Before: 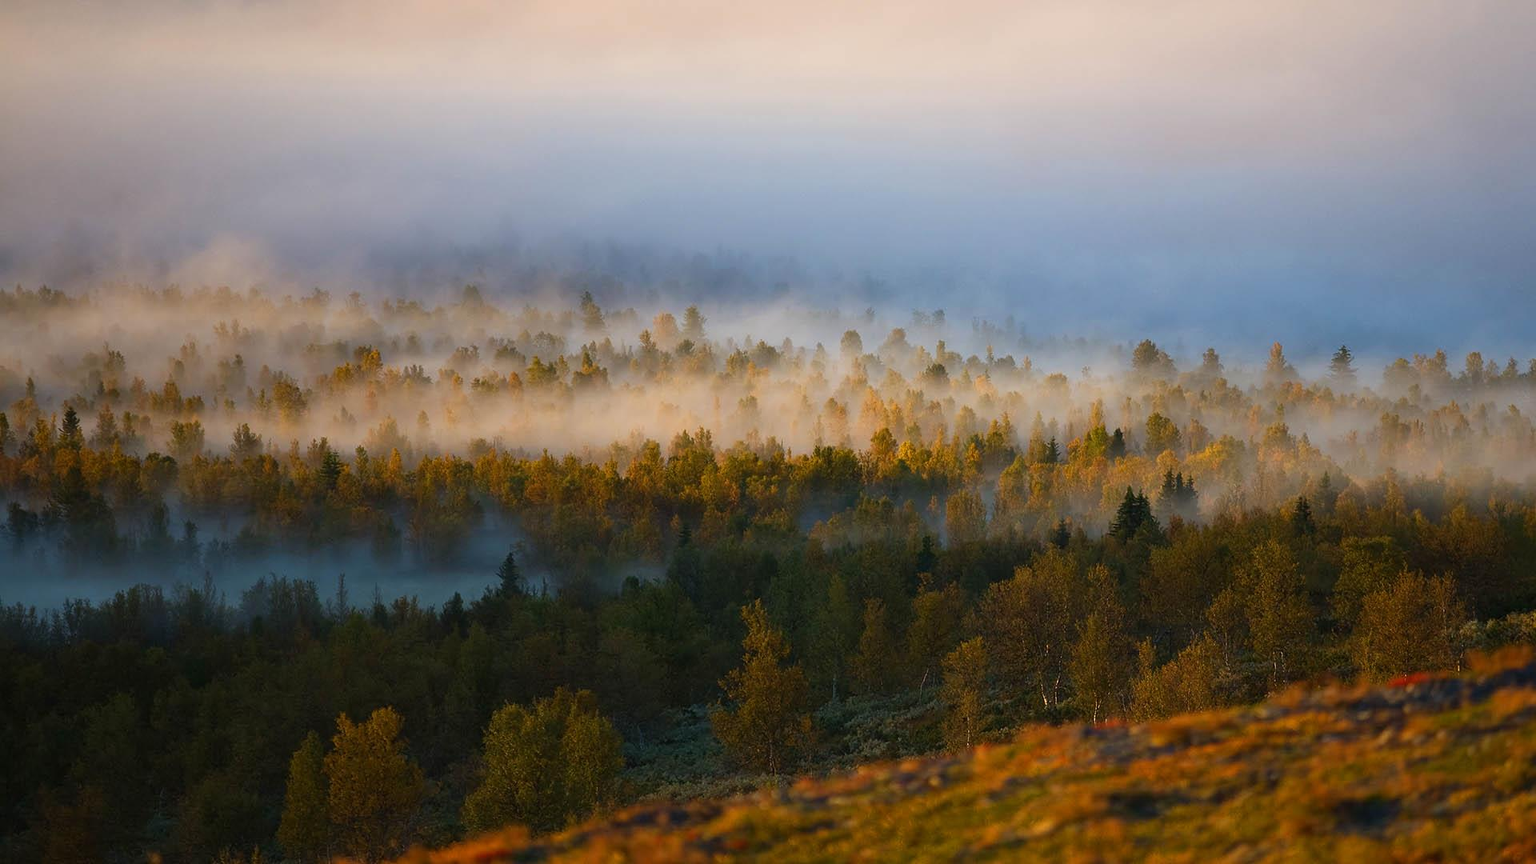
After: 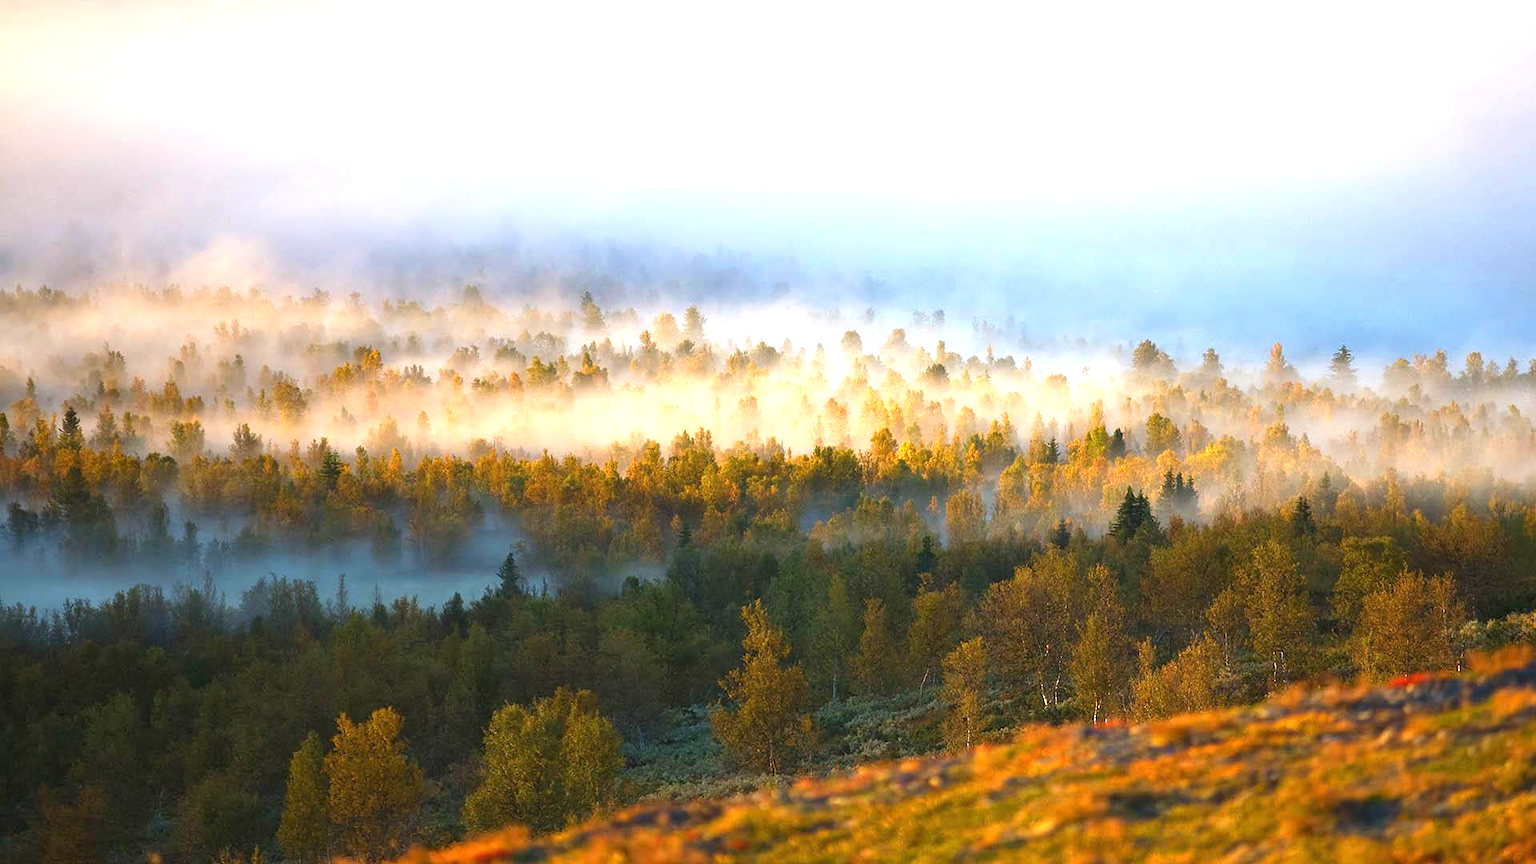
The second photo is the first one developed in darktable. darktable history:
exposure: black level correction 0, exposure 1.515 EV, compensate highlight preservation false
